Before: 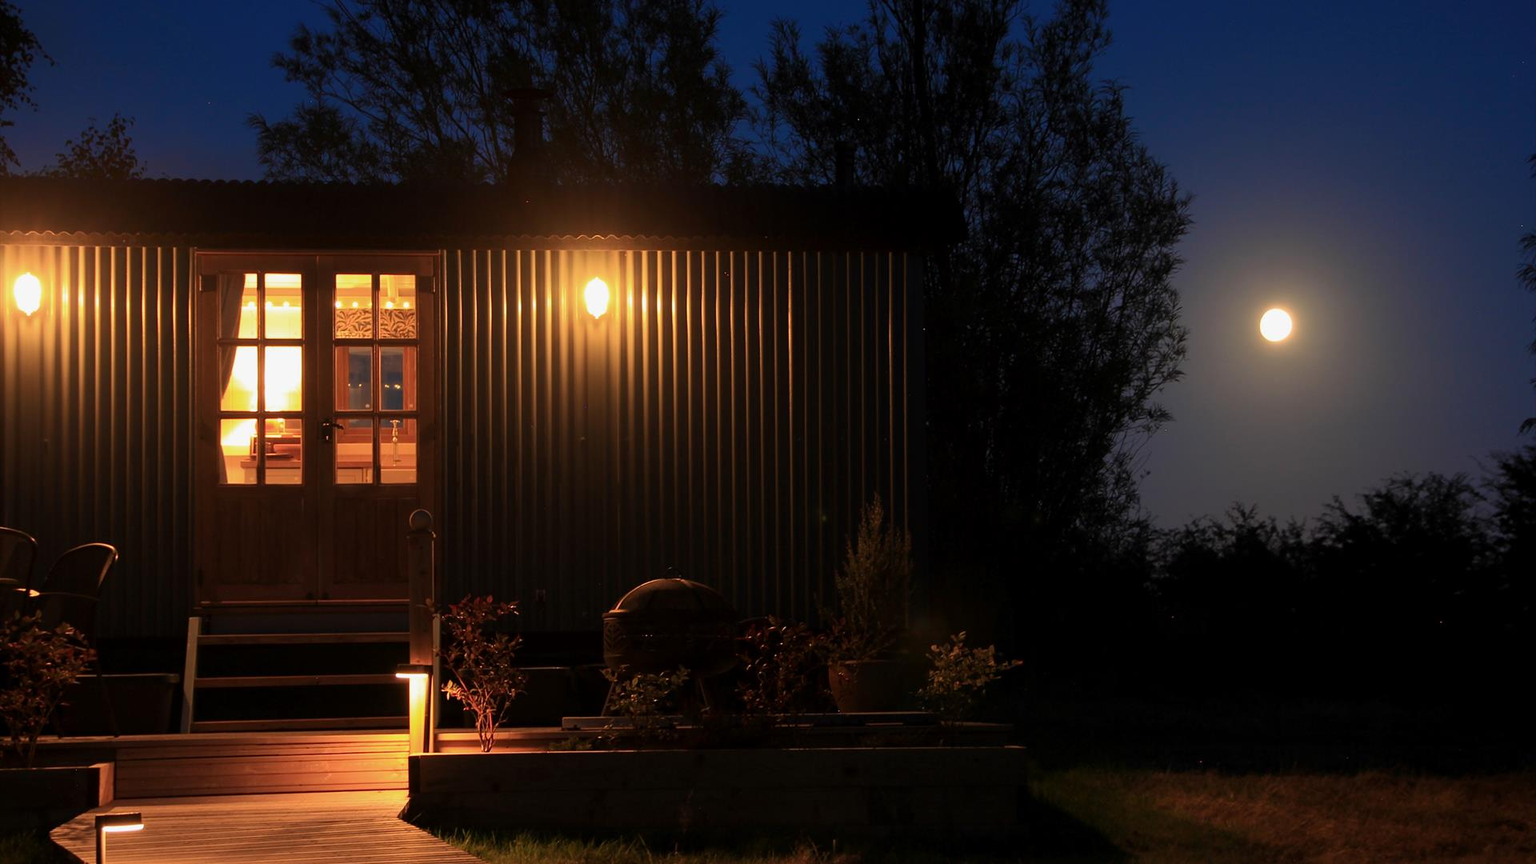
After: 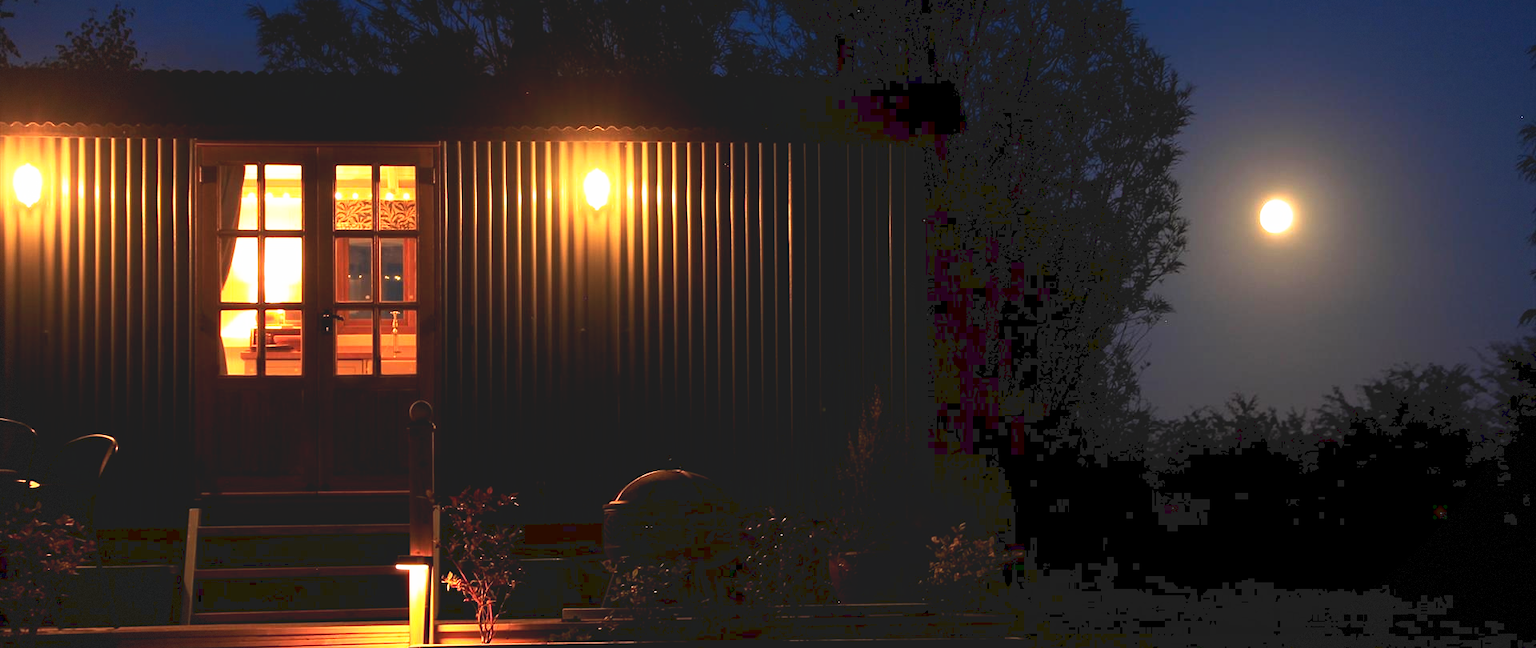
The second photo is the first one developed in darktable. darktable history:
crop and rotate: top 12.643%, bottom 12.272%
vignetting: fall-off start 98.71%, fall-off radius 100.29%, width/height ratio 1.425, dithering 8-bit output
tone curve: curves: ch0 [(0, 0) (0.003, 0.116) (0.011, 0.116) (0.025, 0.113) (0.044, 0.114) (0.069, 0.118) (0.1, 0.137) (0.136, 0.171) (0.177, 0.213) (0.224, 0.259) (0.277, 0.316) (0.335, 0.381) (0.399, 0.458) (0.468, 0.548) (0.543, 0.654) (0.623, 0.775) (0.709, 0.895) (0.801, 0.972) (0.898, 0.991) (1, 1)], preserve colors none
